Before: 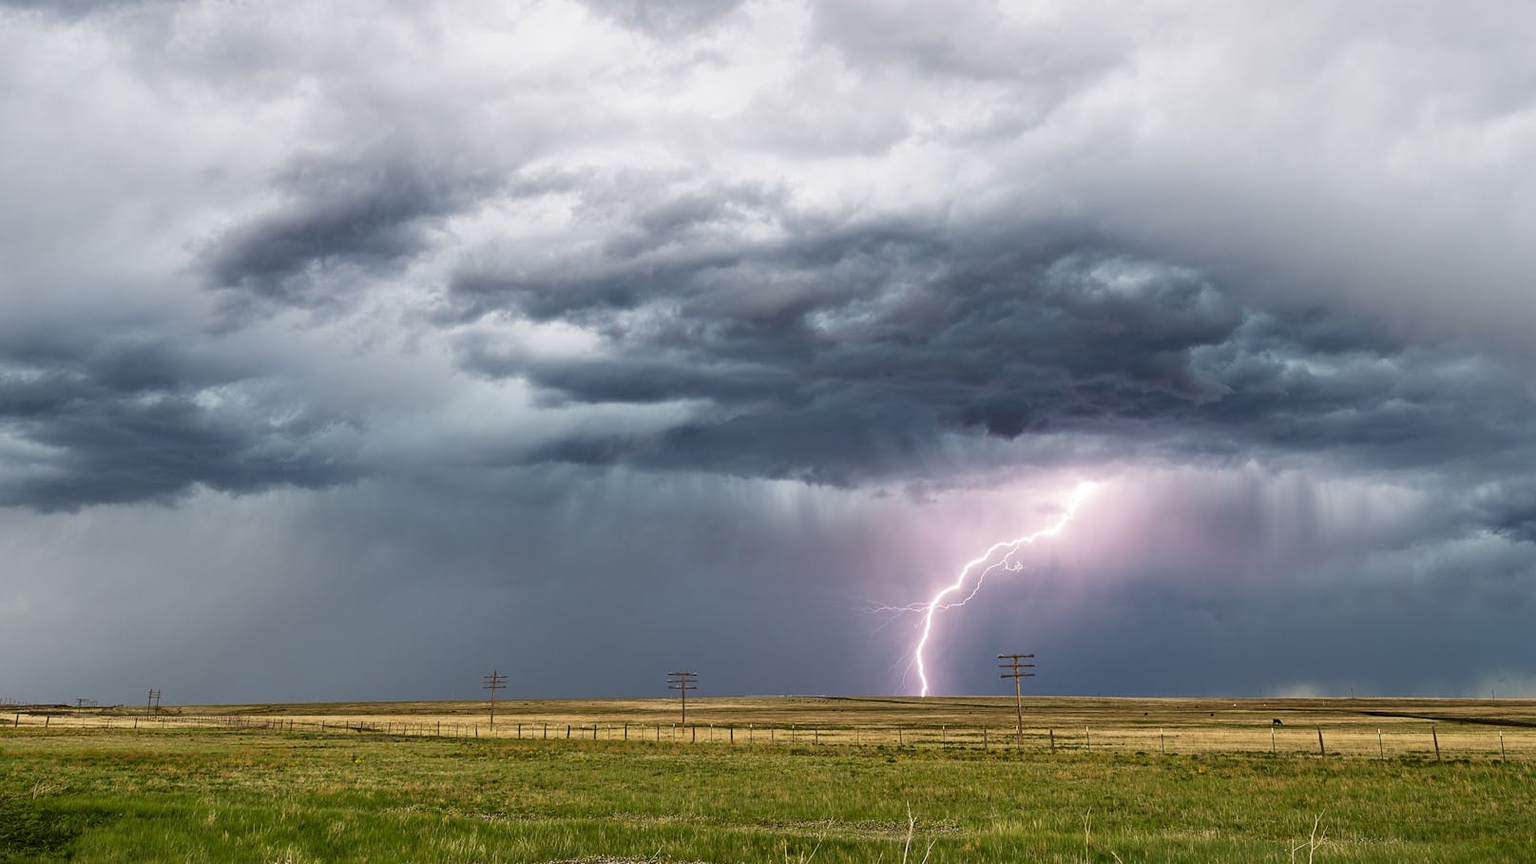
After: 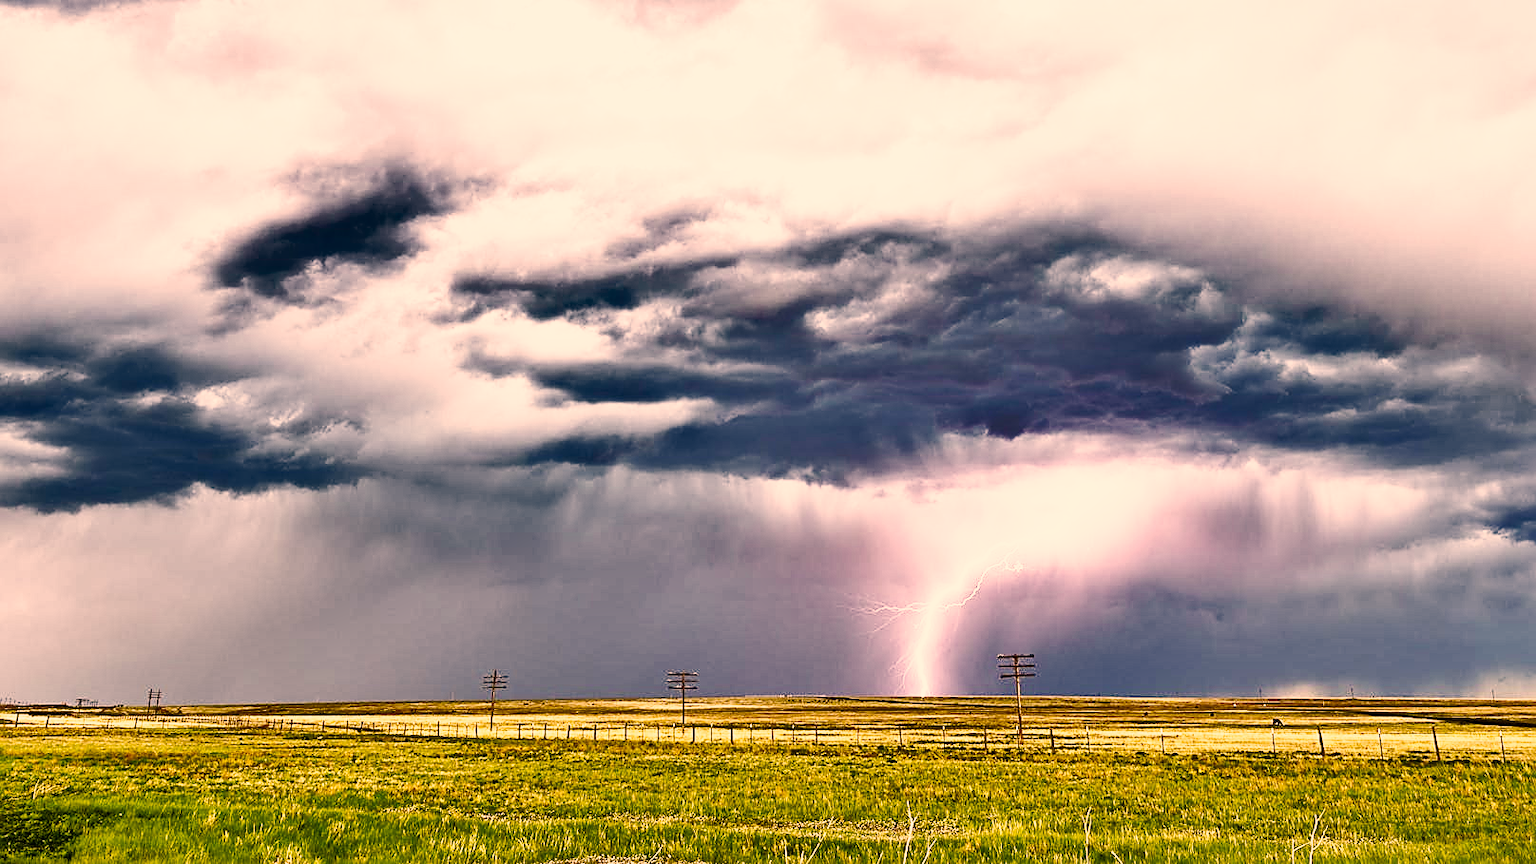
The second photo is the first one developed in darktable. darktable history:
shadows and highlights: shadows 20.98, highlights -81.63, soften with gaussian
base curve: curves: ch0 [(0, 0) (0.007, 0.004) (0.027, 0.03) (0.046, 0.07) (0.207, 0.54) (0.442, 0.872) (0.673, 0.972) (1, 1)], preserve colors none
color correction: highlights a* 17.47, highlights b* 18.98
exposure: exposure 0.377 EV, compensate highlight preservation false
sharpen: amount 0.485
